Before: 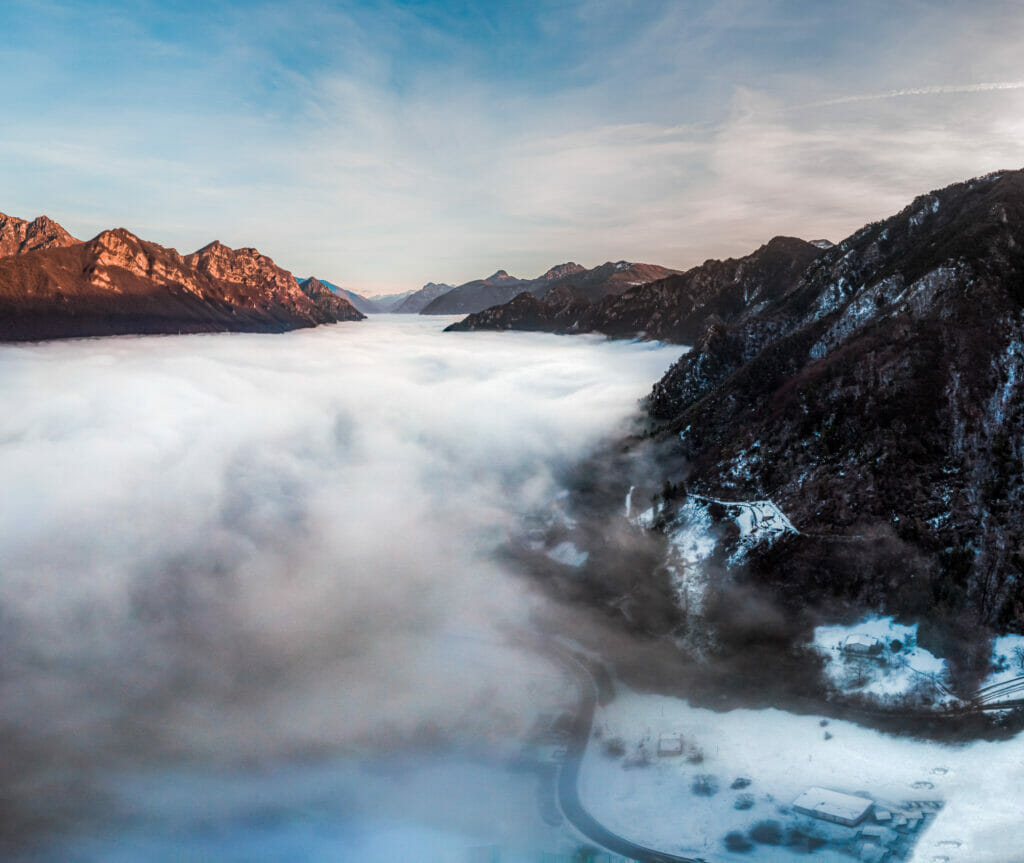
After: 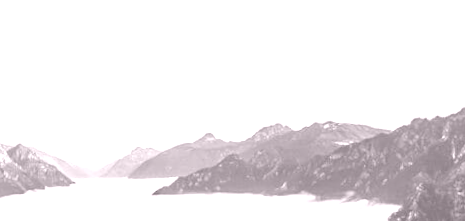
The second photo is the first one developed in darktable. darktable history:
colorize: hue 25.2°, saturation 83%, source mix 82%, lightness 79%, version 1
rotate and perspective: rotation -1.17°, automatic cropping off
crop: left 28.64%, top 16.832%, right 26.637%, bottom 58.055%
